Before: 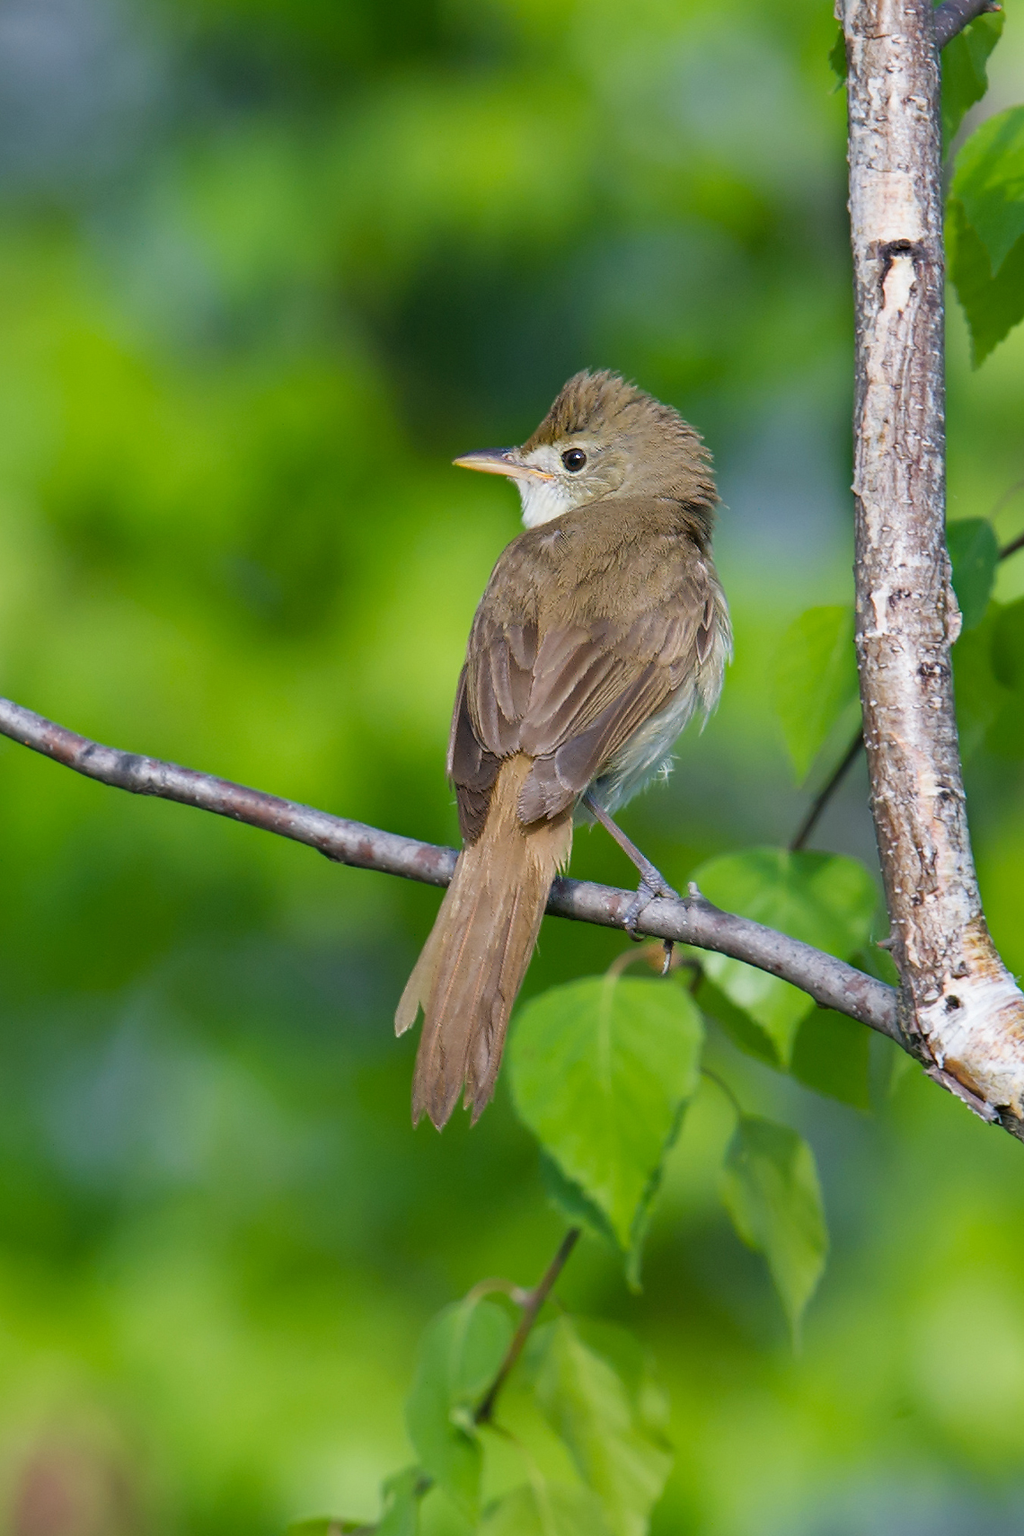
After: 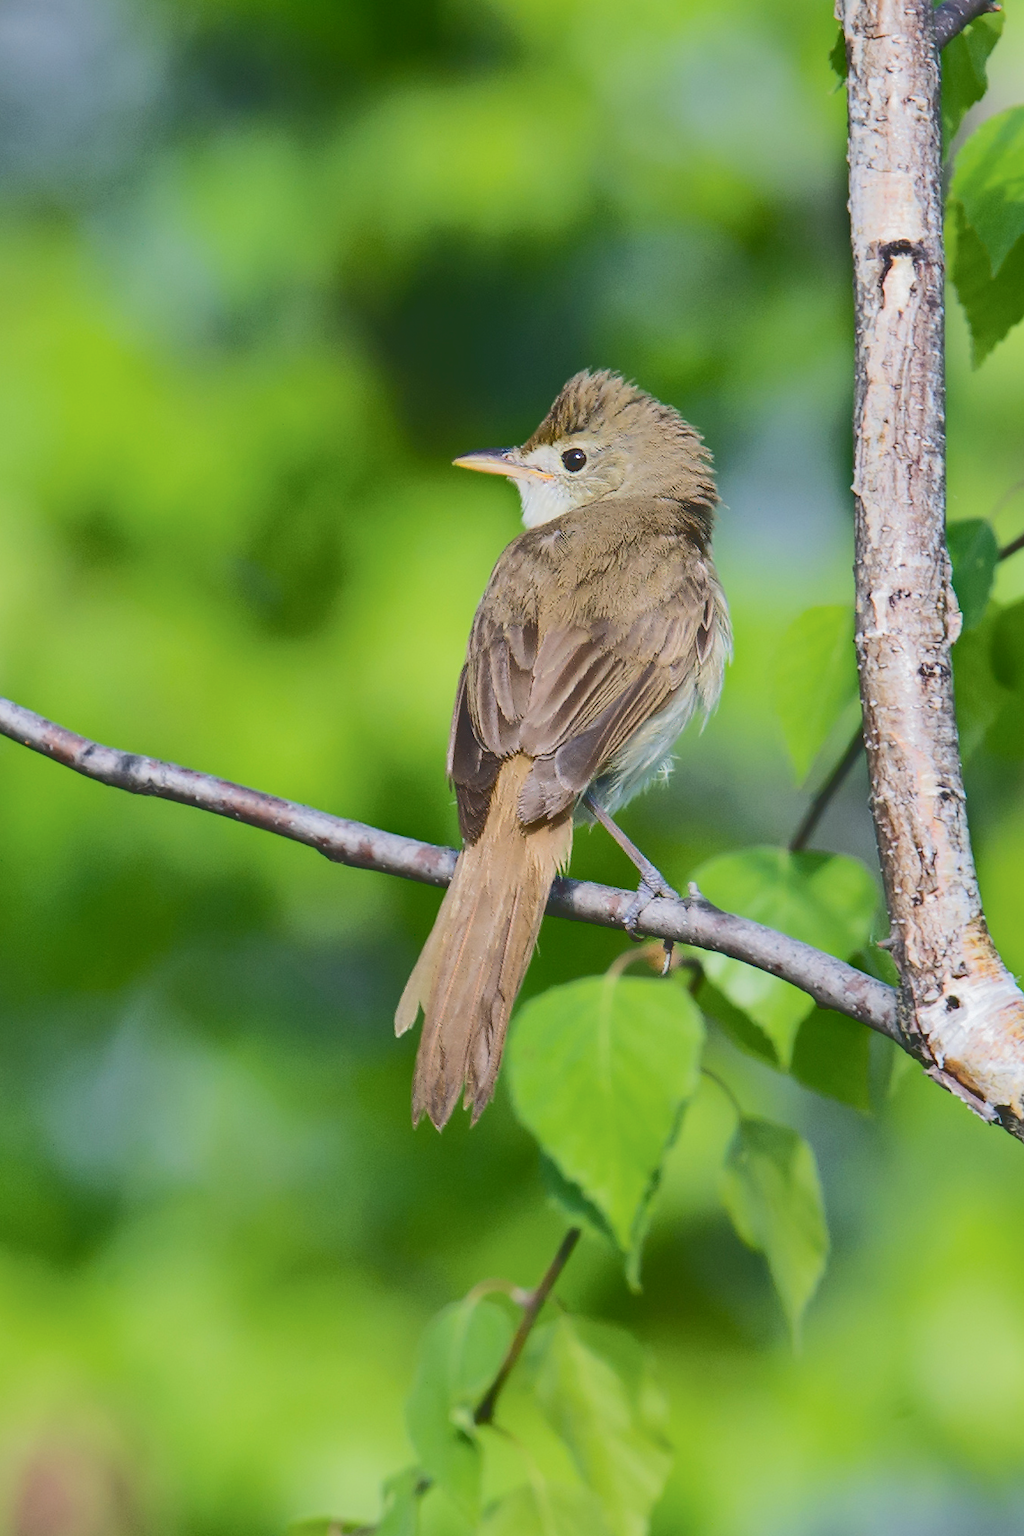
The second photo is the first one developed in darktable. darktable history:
tone curve: curves: ch0 [(0, 0) (0.003, 0.198) (0.011, 0.198) (0.025, 0.198) (0.044, 0.198) (0.069, 0.201) (0.1, 0.202) (0.136, 0.207) (0.177, 0.212) (0.224, 0.222) (0.277, 0.27) (0.335, 0.332) (0.399, 0.422) (0.468, 0.542) (0.543, 0.626) (0.623, 0.698) (0.709, 0.764) (0.801, 0.82) (0.898, 0.863) (1, 1)], color space Lab, independent channels, preserve colors none
